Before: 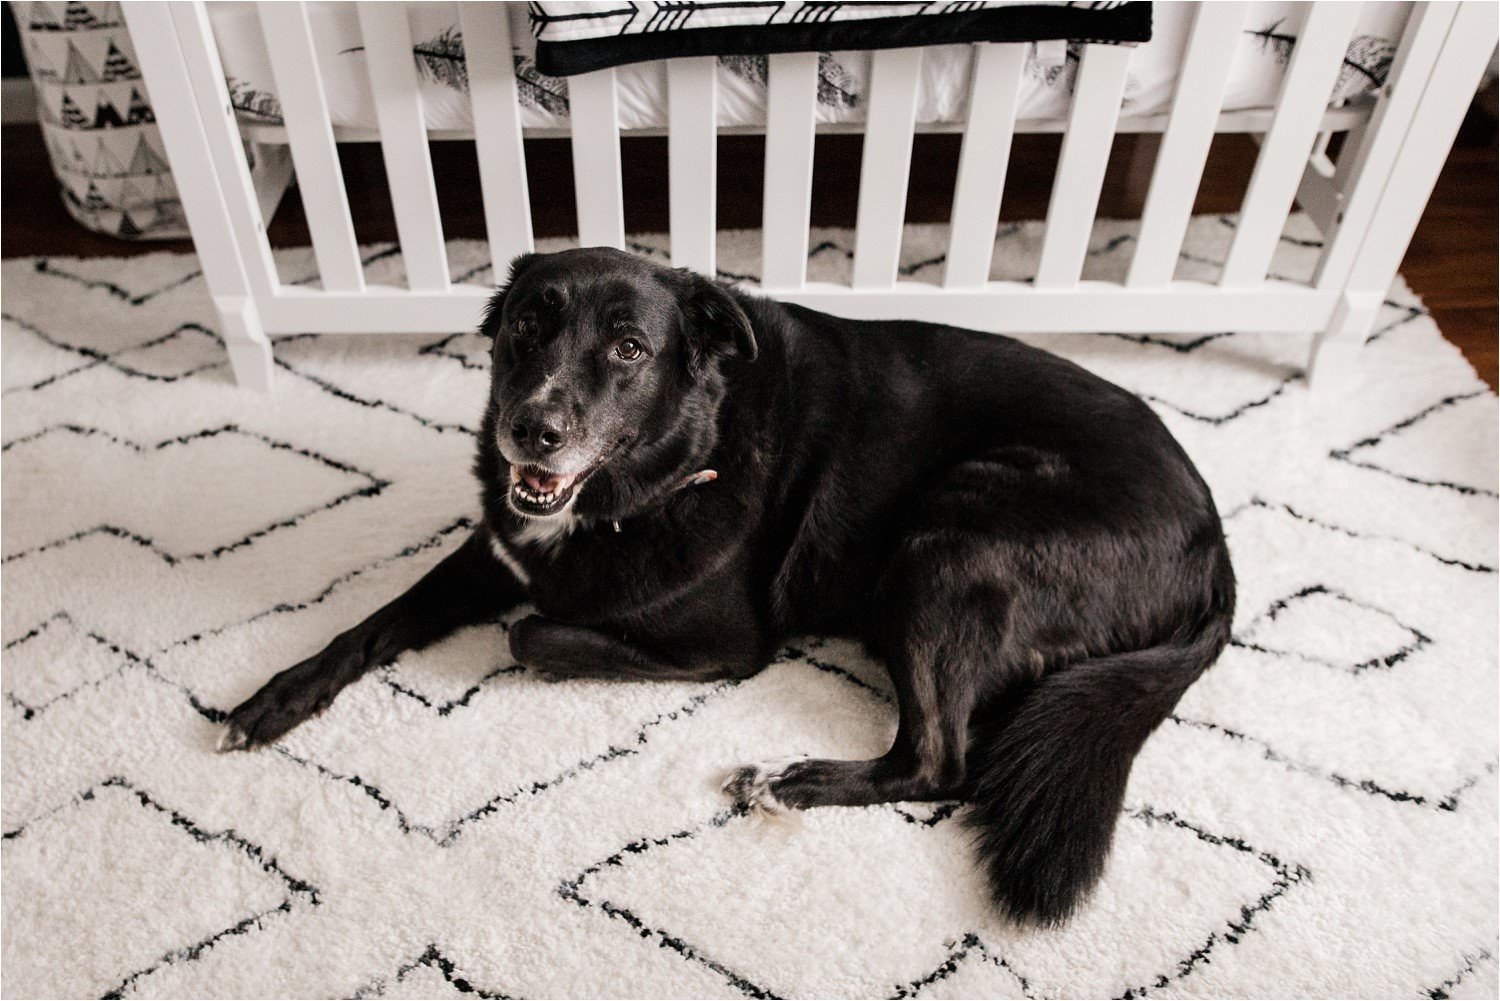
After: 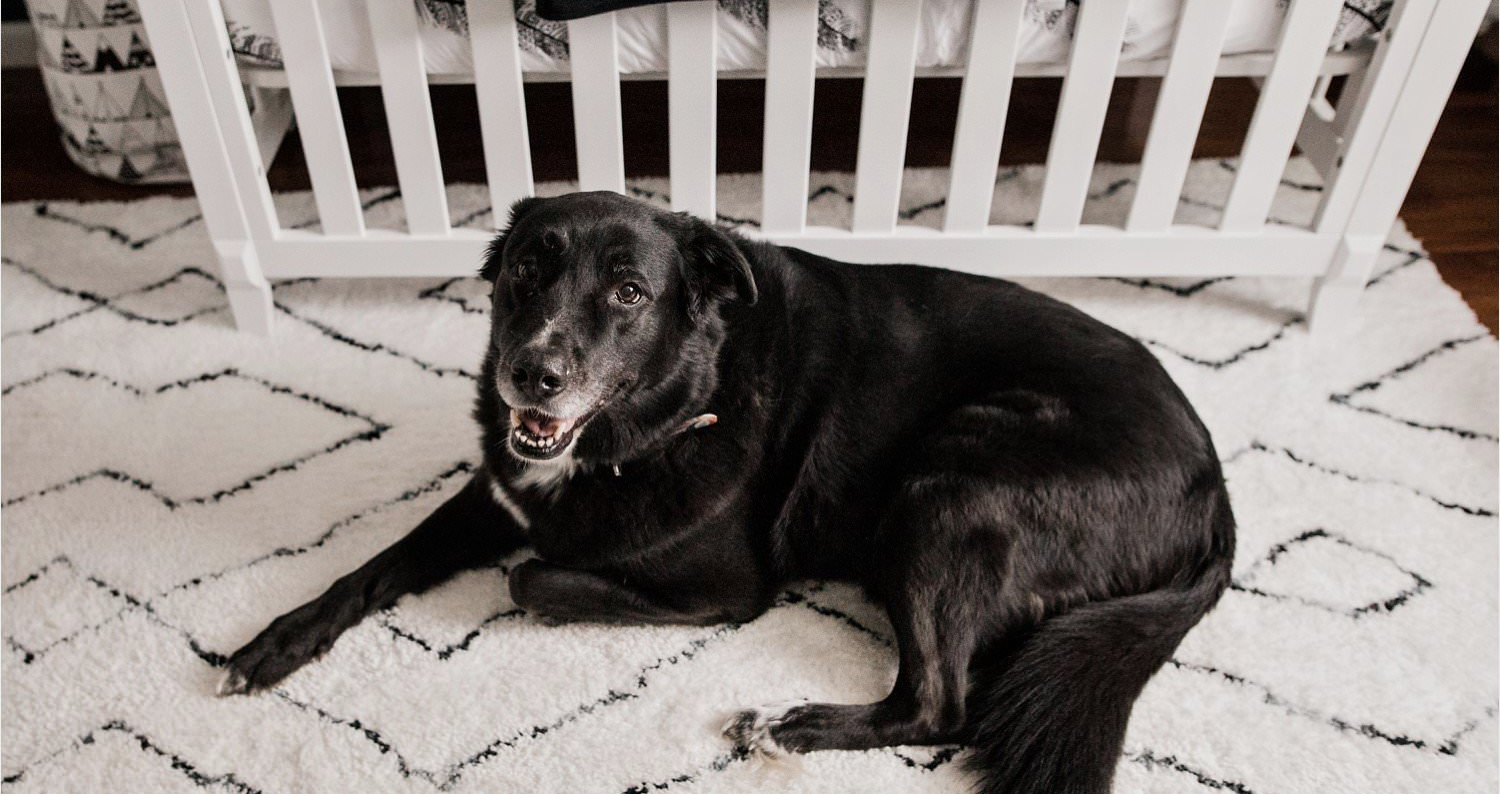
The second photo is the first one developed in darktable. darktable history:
tone equalizer: -8 EV -0.002 EV, -7 EV 0.005 EV, -6 EV -0.009 EV, -5 EV 0.011 EV, -4 EV -0.012 EV, -3 EV 0.007 EV, -2 EV -0.062 EV, -1 EV -0.293 EV, +0 EV -0.582 EV, smoothing diameter 2%, edges refinement/feathering 20, mask exposure compensation -1.57 EV, filter diffusion 5
crop and rotate: top 5.667%, bottom 14.937%
contrast brightness saturation: saturation -0.1
